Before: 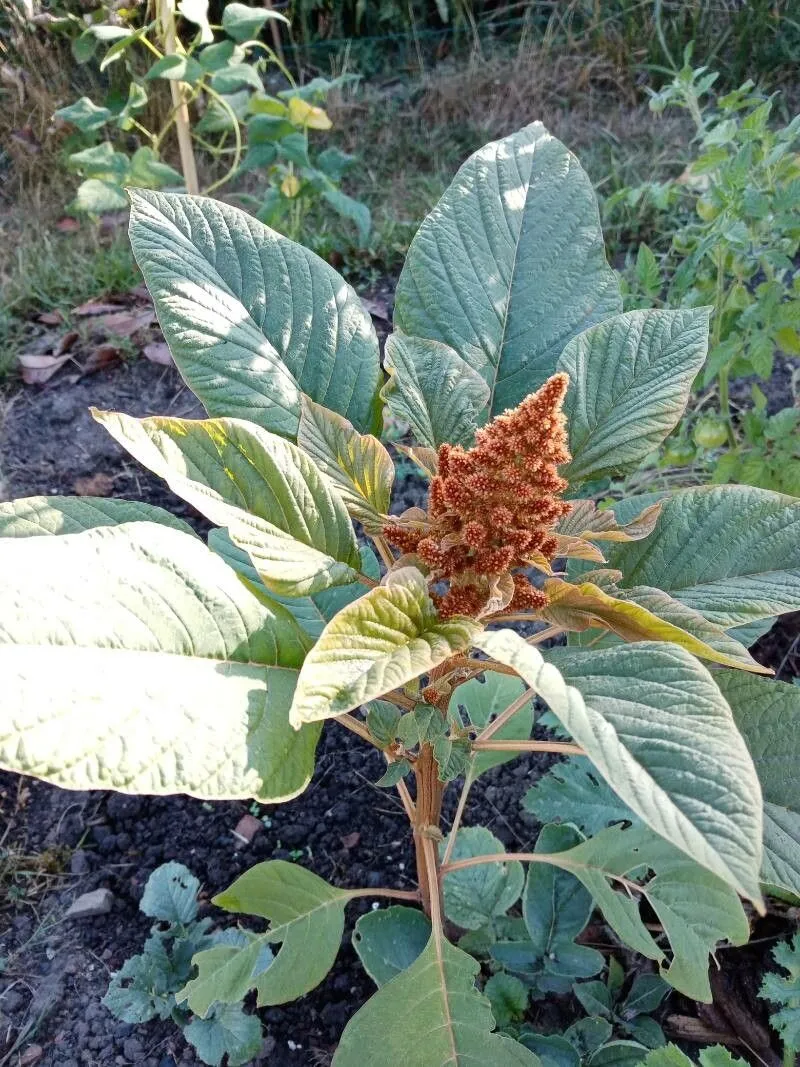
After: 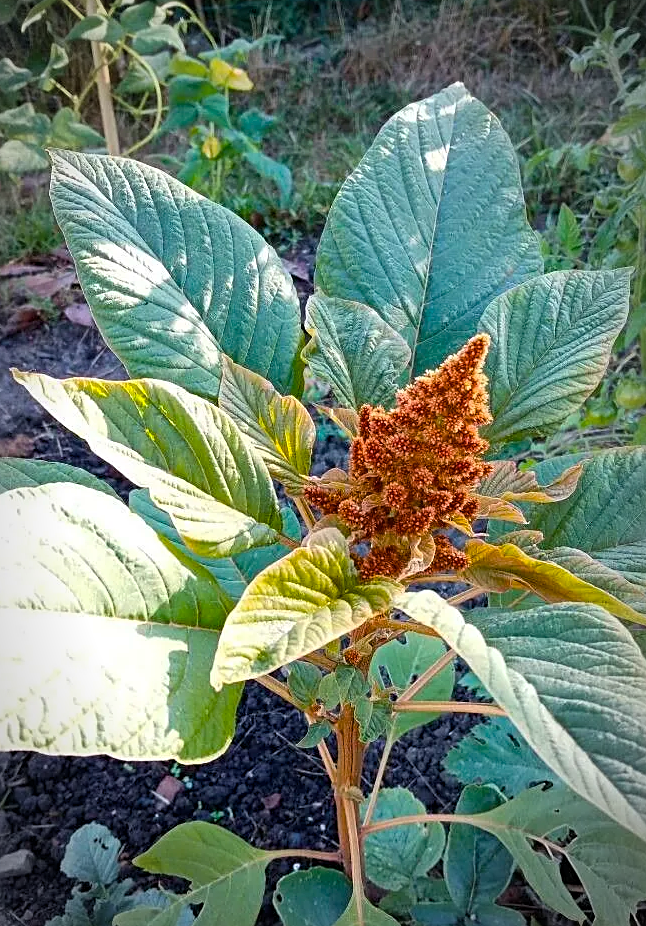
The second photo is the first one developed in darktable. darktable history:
sharpen: on, module defaults
vignetting: automatic ratio true
crop: left 9.967%, top 3.665%, right 9.163%, bottom 9.479%
color balance rgb: perceptual saturation grading › global saturation 29.754%, global vibrance 32.385%
